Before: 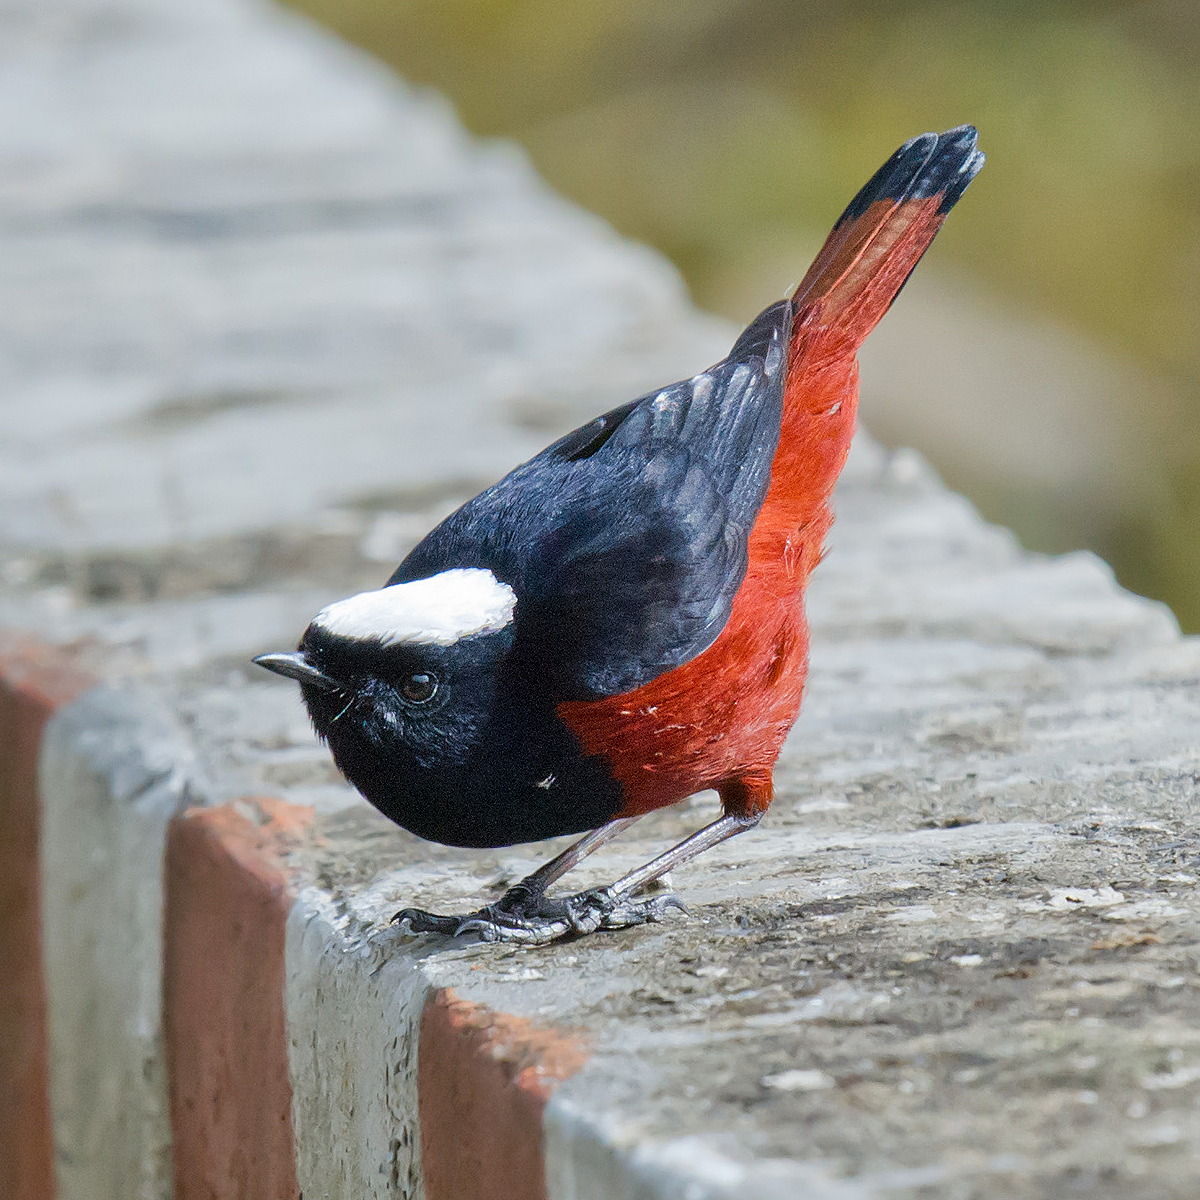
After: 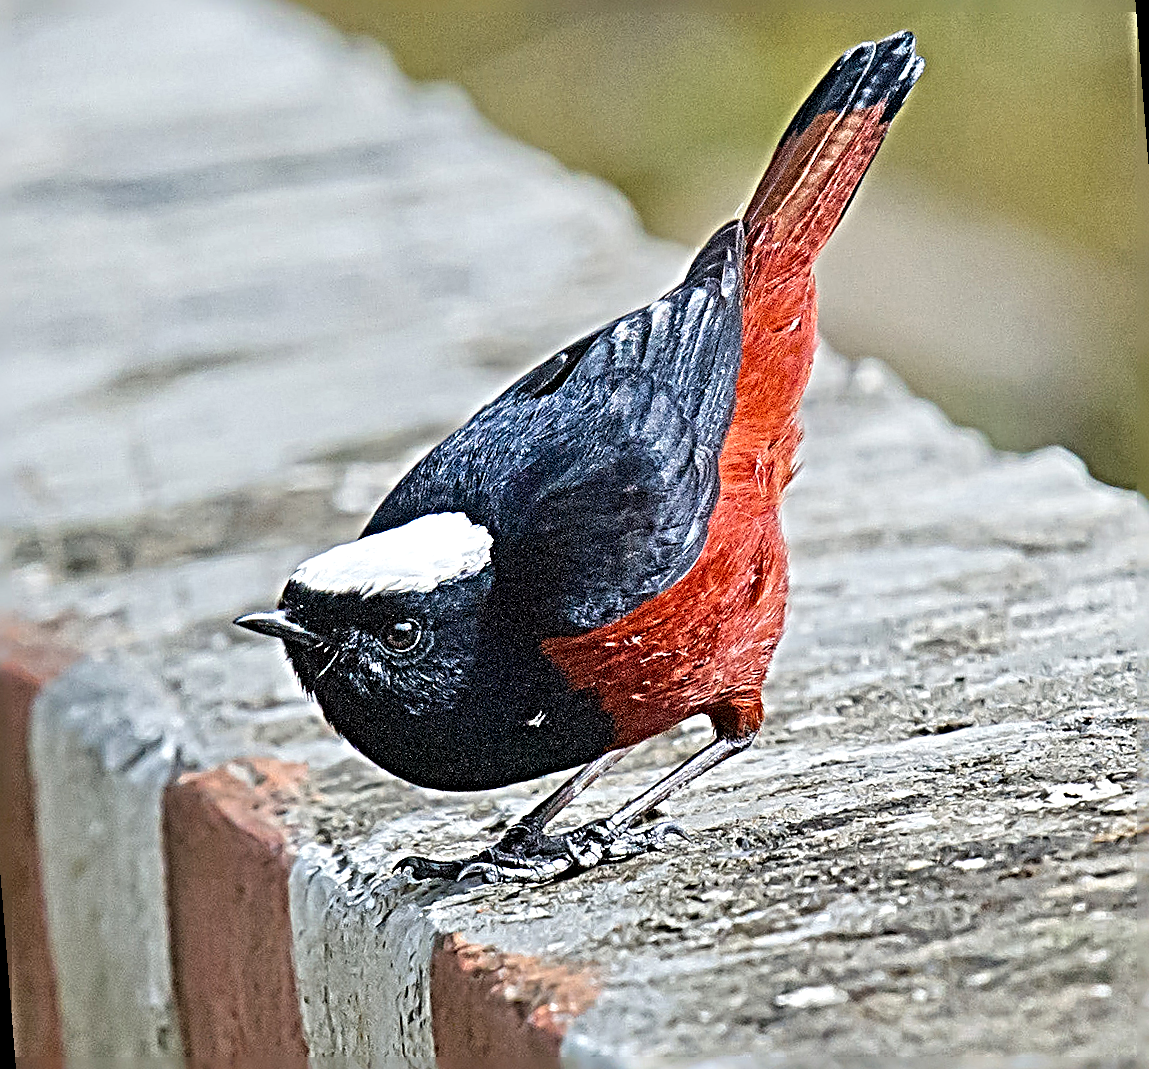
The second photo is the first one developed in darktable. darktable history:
exposure: exposure 0.2 EV, compensate highlight preservation false
rotate and perspective: rotation -4.57°, crop left 0.054, crop right 0.944, crop top 0.087, crop bottom 0.914
sharpen: radius 6.3, amount 1.8, threshold 0
